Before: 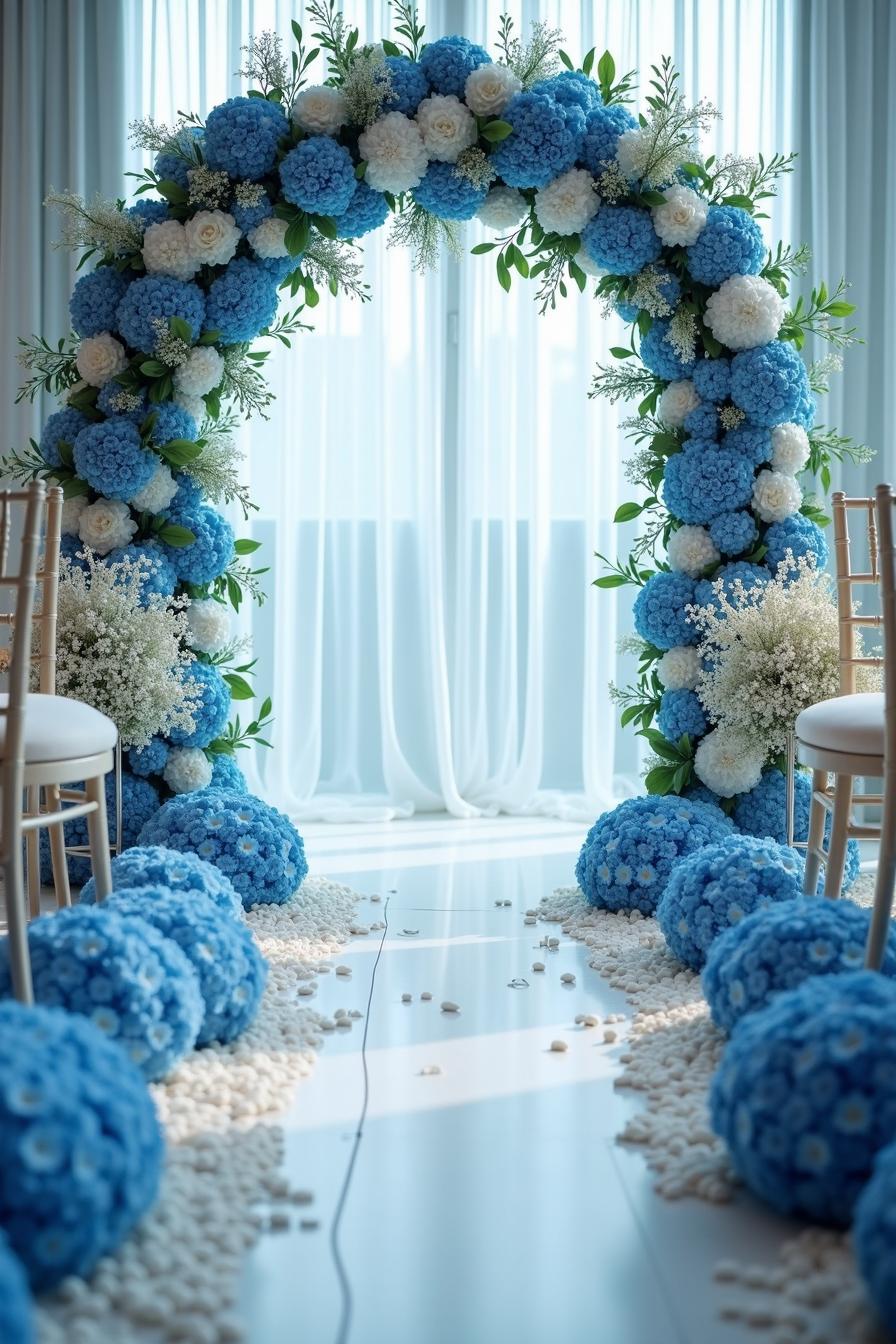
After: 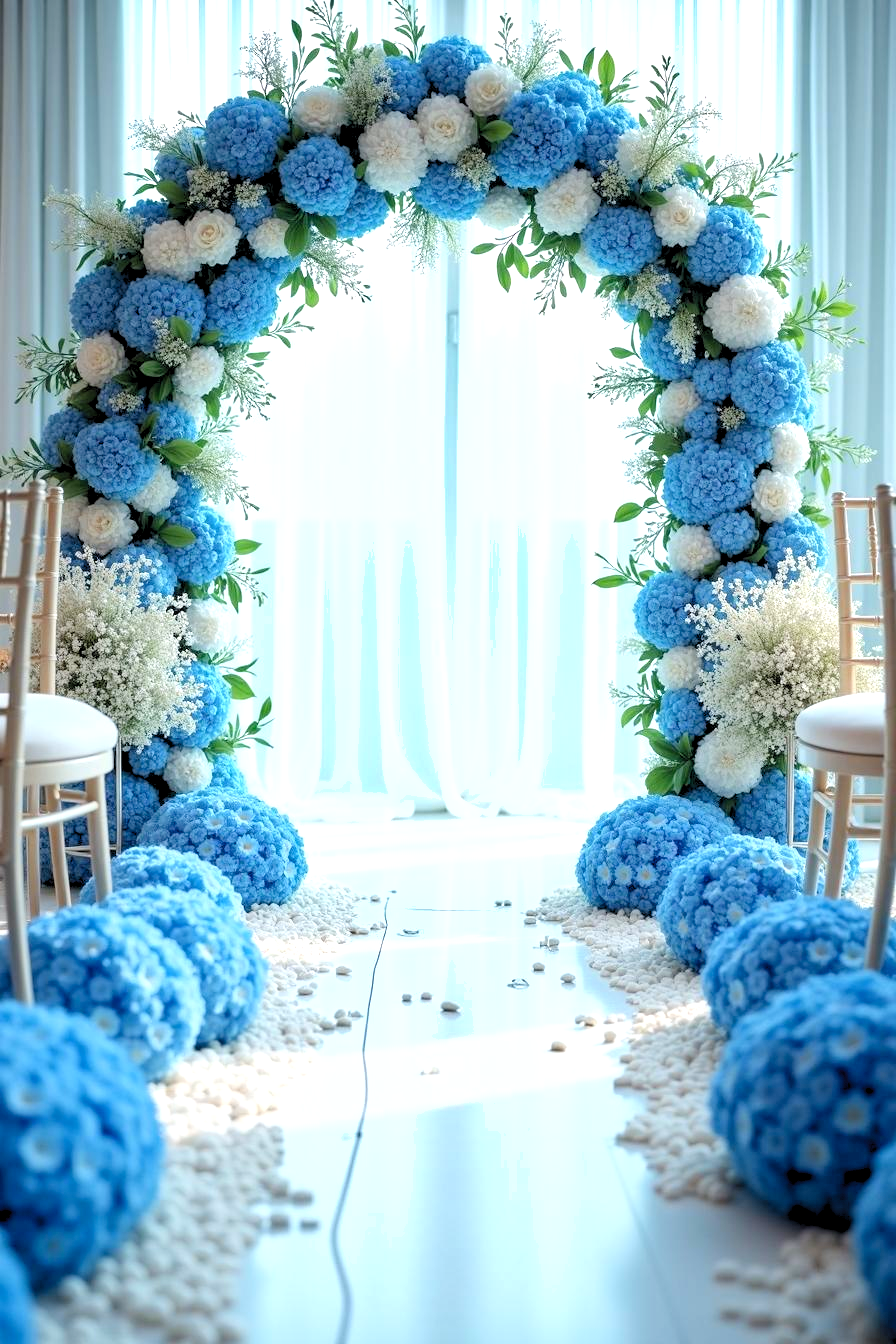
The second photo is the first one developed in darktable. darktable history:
levels: levels [0.044, 0.416, 0.908]
exposure: compensate exposure bias true, compensate highlight preservation false
shadows and highlights: radius 47.3, white point adjustment 6.51, compress 80.11%, soften with gaussian
